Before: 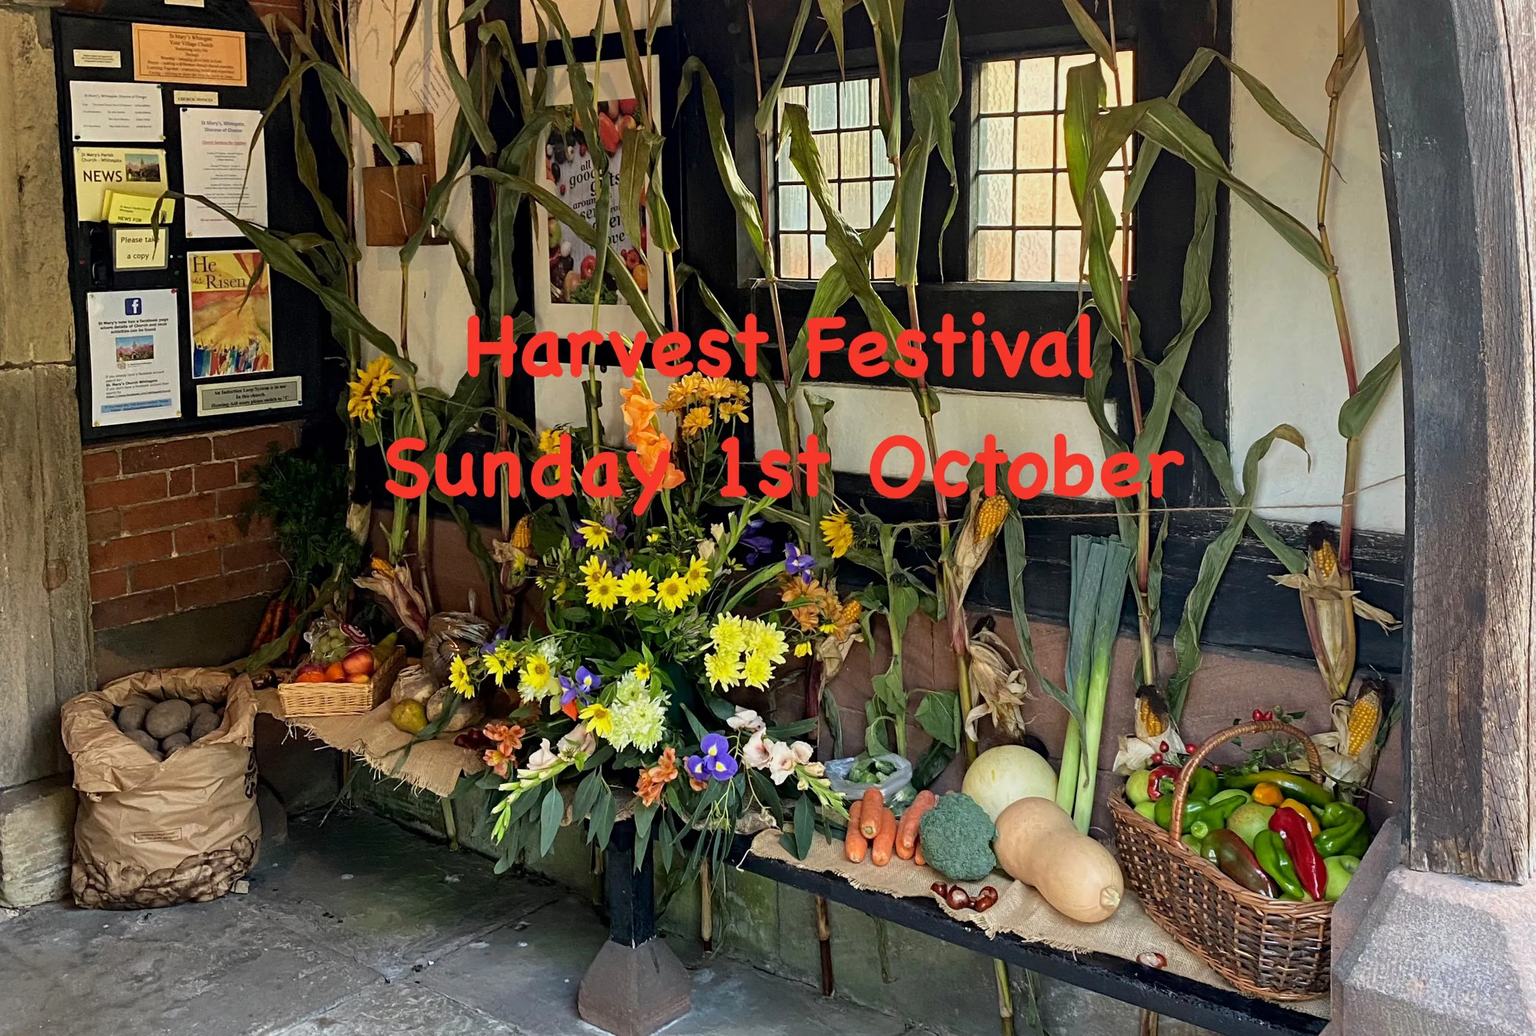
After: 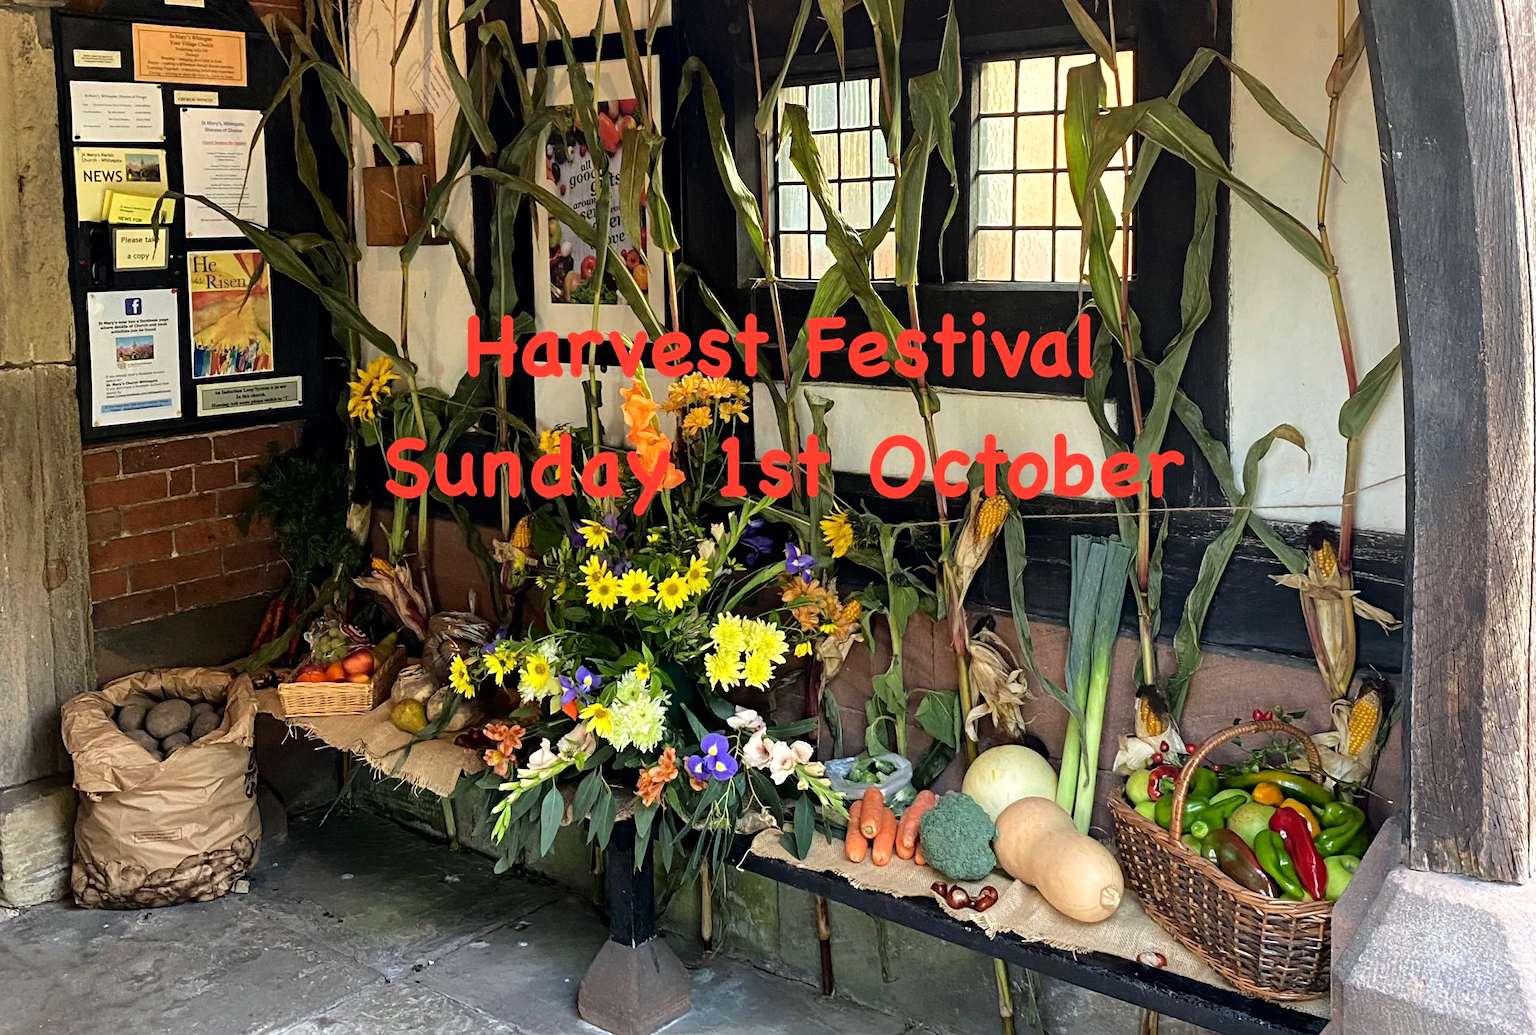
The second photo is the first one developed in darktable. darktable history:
exposure: black level correction 0, compensate highlight preservation false
tone equalizer: -8 EV -0.385 EV, -7 EV -0.405 EV, -6 EV -0.325 EV, -5 EV -0.25 EV, -3 EV 0.192 EV, -2 EV 0.339 EV, -1 EV 0.364 EV, +0 EV 0.427 EV, mask exposure compensation -0.502 EV
